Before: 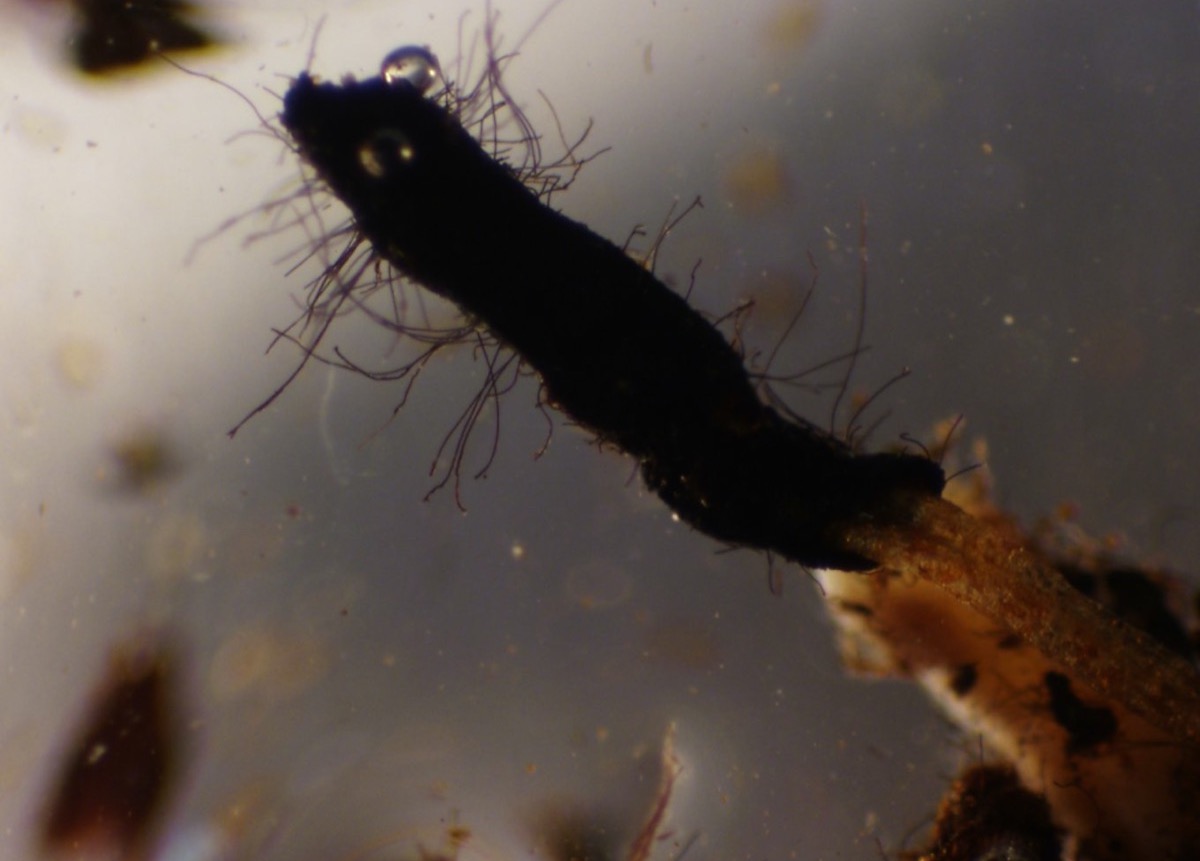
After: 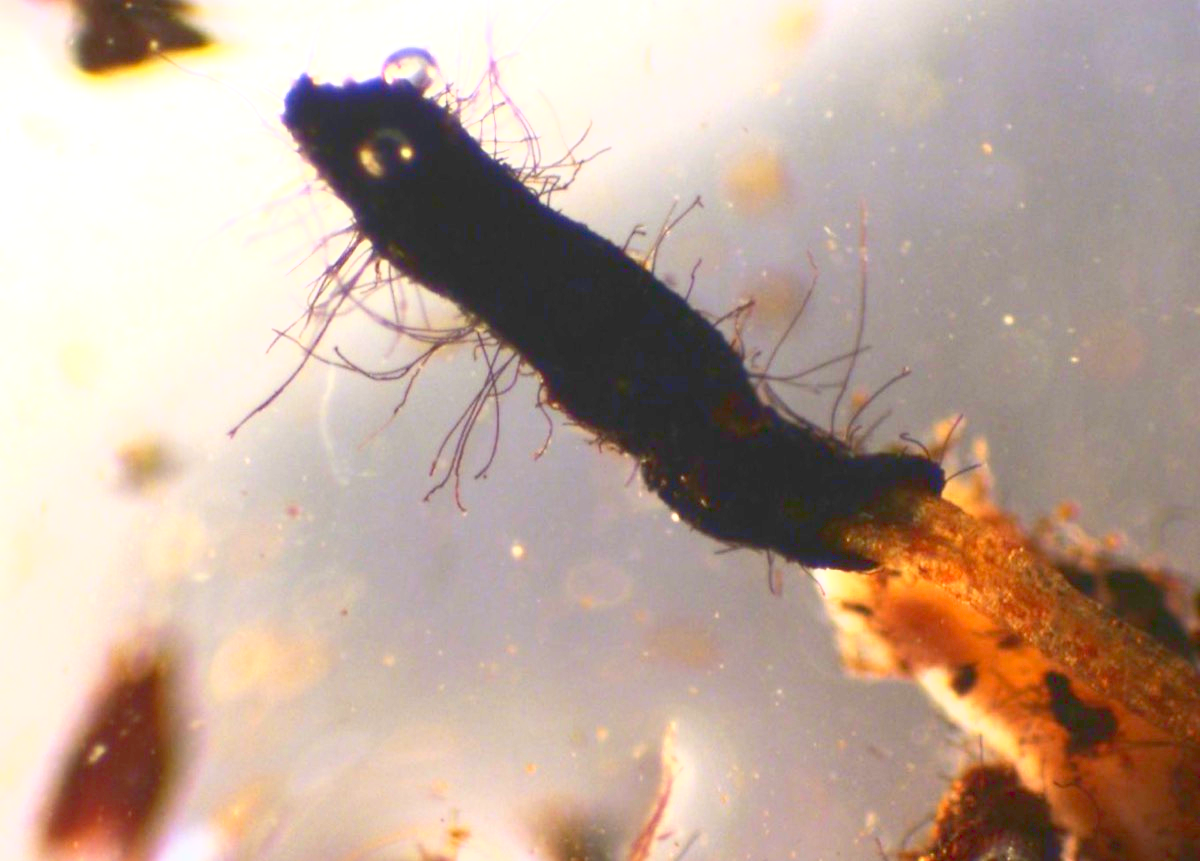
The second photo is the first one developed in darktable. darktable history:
exposure: exposure 1.515 EV, compensate highlight preservation false
tone curve: curves: ch0 [(0, 0) (0.003, 0.115) (0.011, 0.133) (0.025, 0.157) (0.044, 0.182) (0.069, 0.209) (0.1, 0.239) (0.136, 0.279) (0.177, 0.326) (0.224, 0.379) (0.277, 0.436) (0.335, 0.507) (0.399, 0.587) (0.468, 0.671) (0.543, 0.75) (0.623, 0.837) (0.709, 0.916) (0.801, 0.978) (0.898, 0.985) (1, 1)], color space Lab, linked channels, preserve colors none
